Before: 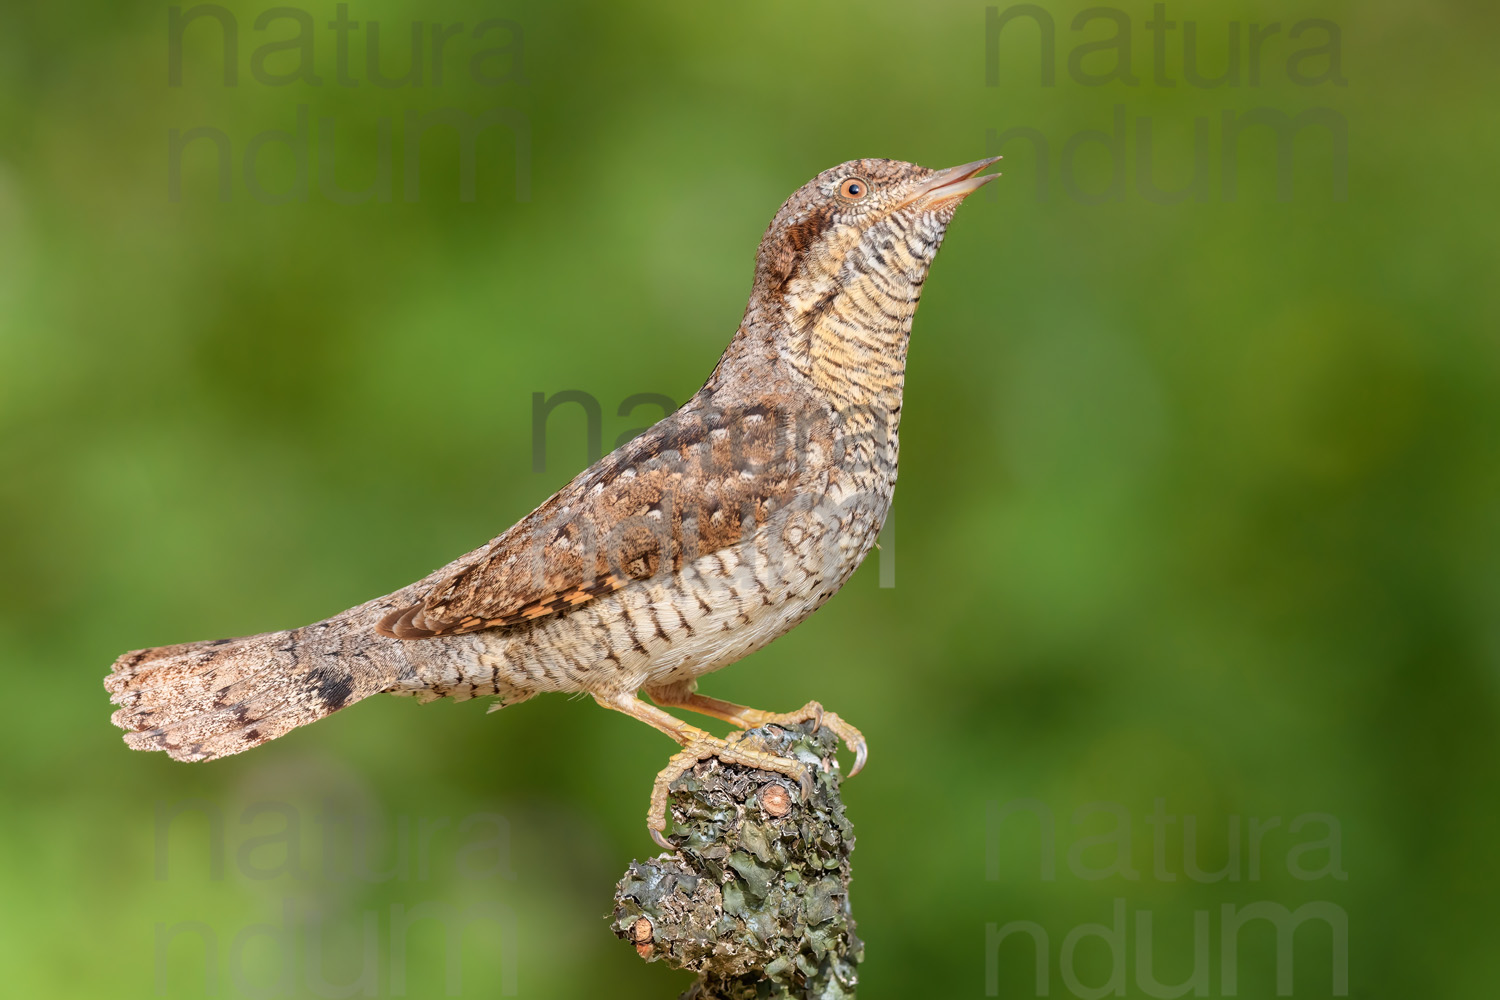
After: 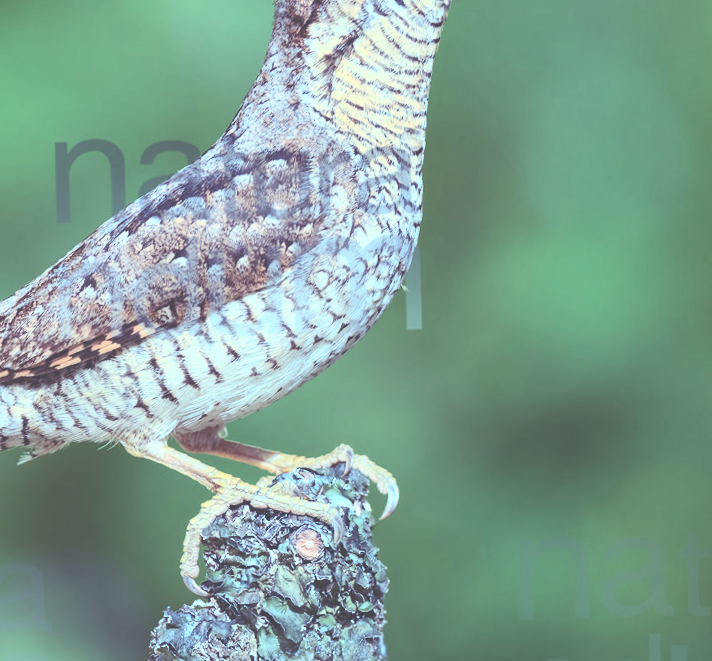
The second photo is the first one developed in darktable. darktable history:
rotate and perspective: rotation -1.42°, crop left 0.016, crop right 0.984, crop top 0.035, crop bottom 0.965
rgb curve: curves: ch0 [(0, 0.186) (0.314, 0.284) (0.576, 0.466) (0.805, 0.691) (0.936, 0.886)]; ch1 [(0, 0.186) (0.314, 0.284) (0.581, 0.534) (0.771, 0.746) (0.936, 0.958)]; ch2 [(0, 0.216) (0.275, 0.39) (1, 1)], mode RGB, independent channels, compensate middle gray true, preserve colors none
crop: left 31.379%, top 24.658%, right 20.326%, bottom 6.628%
contrast brightness saturation: contrast 0.39, brightness 0.53
white balance: red 0.967, blue 1.049
